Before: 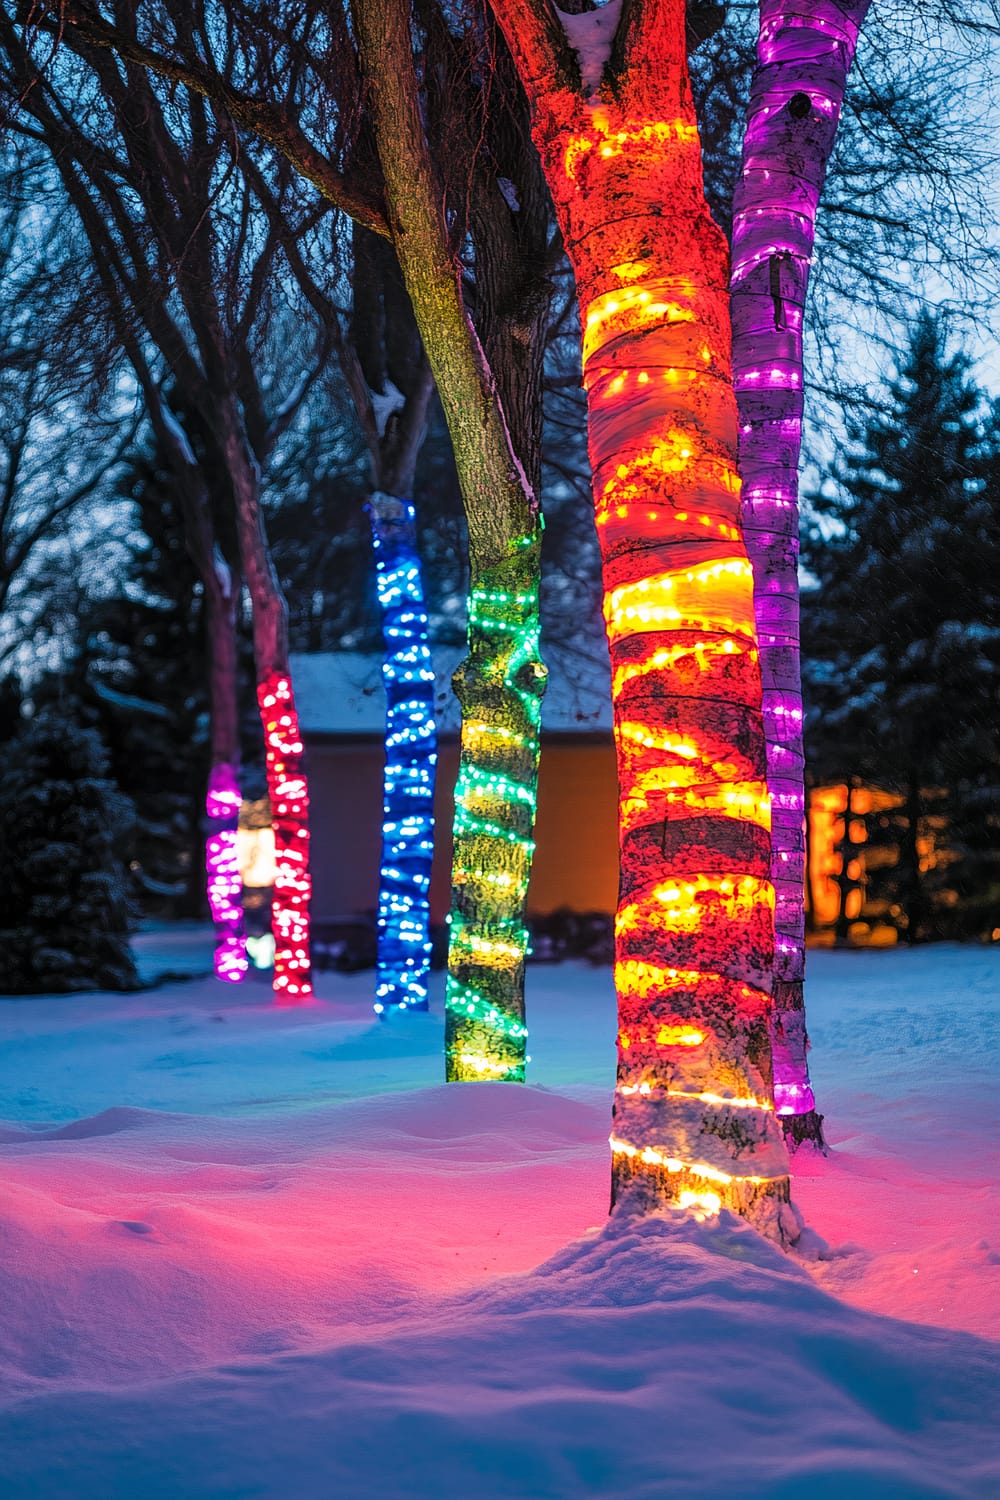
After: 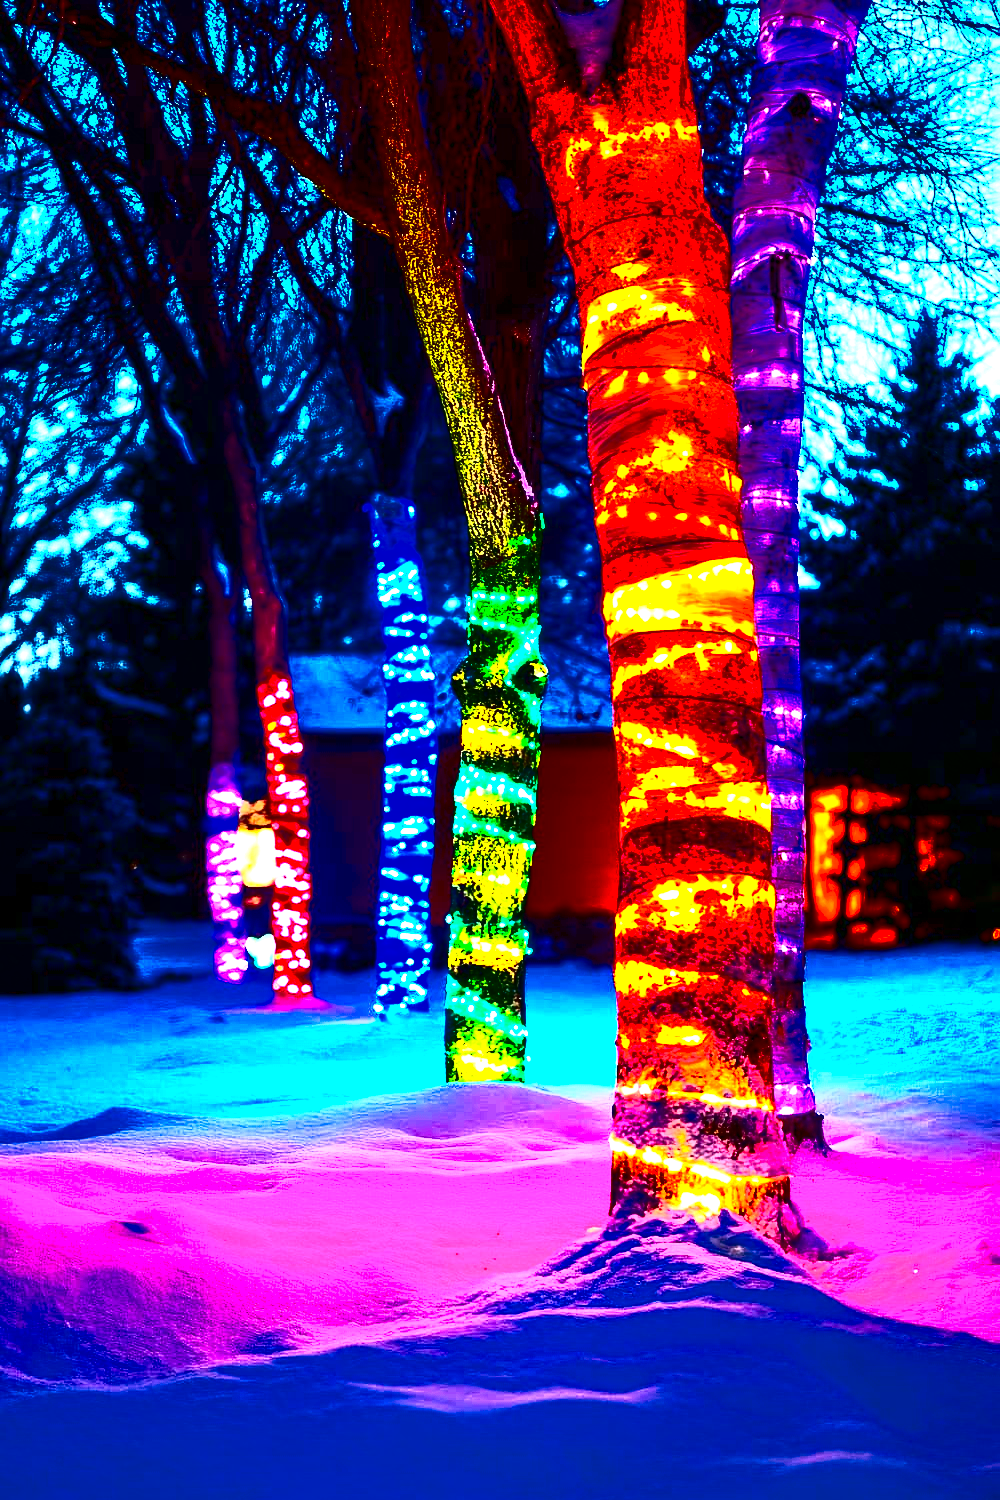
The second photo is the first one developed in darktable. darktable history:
exposure: black level correction 0, exposure 1.614 EV, compensate highlight preservation false
contrast brightness saturation: brightness -0.988, saturation 0.99
tone curve: curves: ch0 [(0, 0) (0.003, 0.003) (0.011, 0.006) (0.025, 0.01) (0.044, 0.015) (0.069, 0.02) (0.1, 0.027) (0.136, 0.036) (0.177, 0.05) (0.224, 0.07) (0.277, 0.12) (0.335, 0.208) (0.399, 0.334) (0.468, 0.473) (0.543, 0.636) (0.623, 0.795) (0.709, 0.907) (0.801, 0.97) (0.898, 0.989) (1, 1)], color space Lab, independent channels, preserve colors none
